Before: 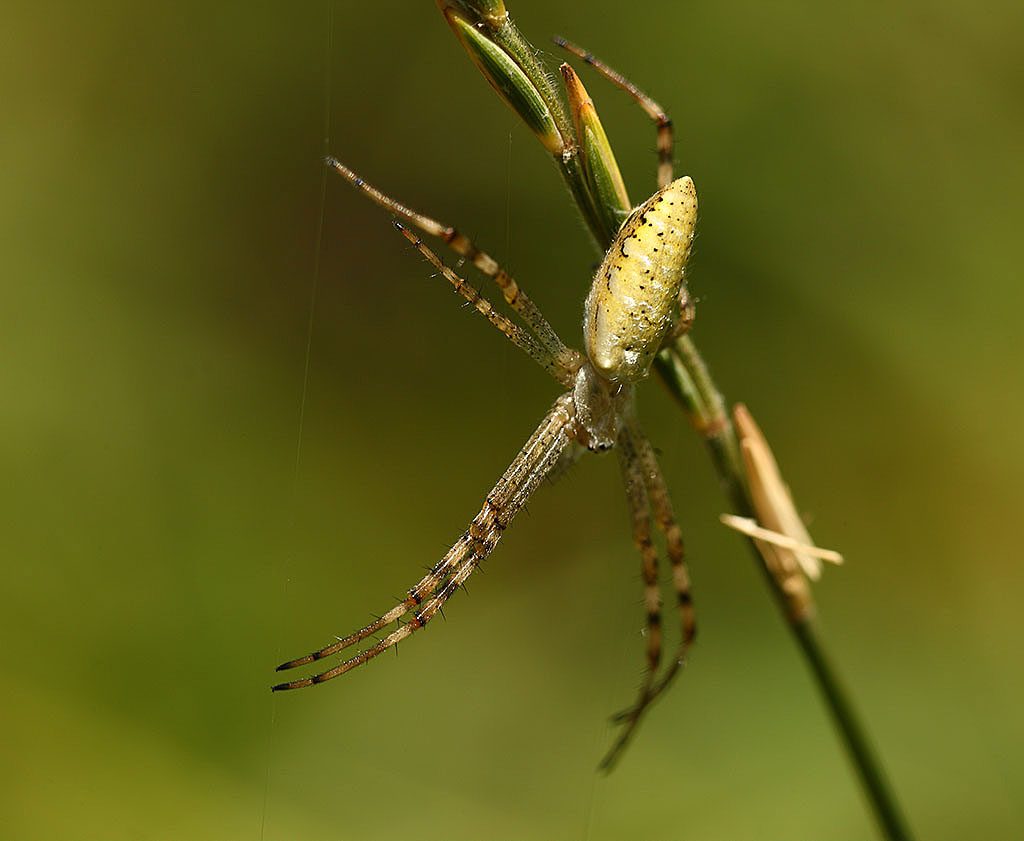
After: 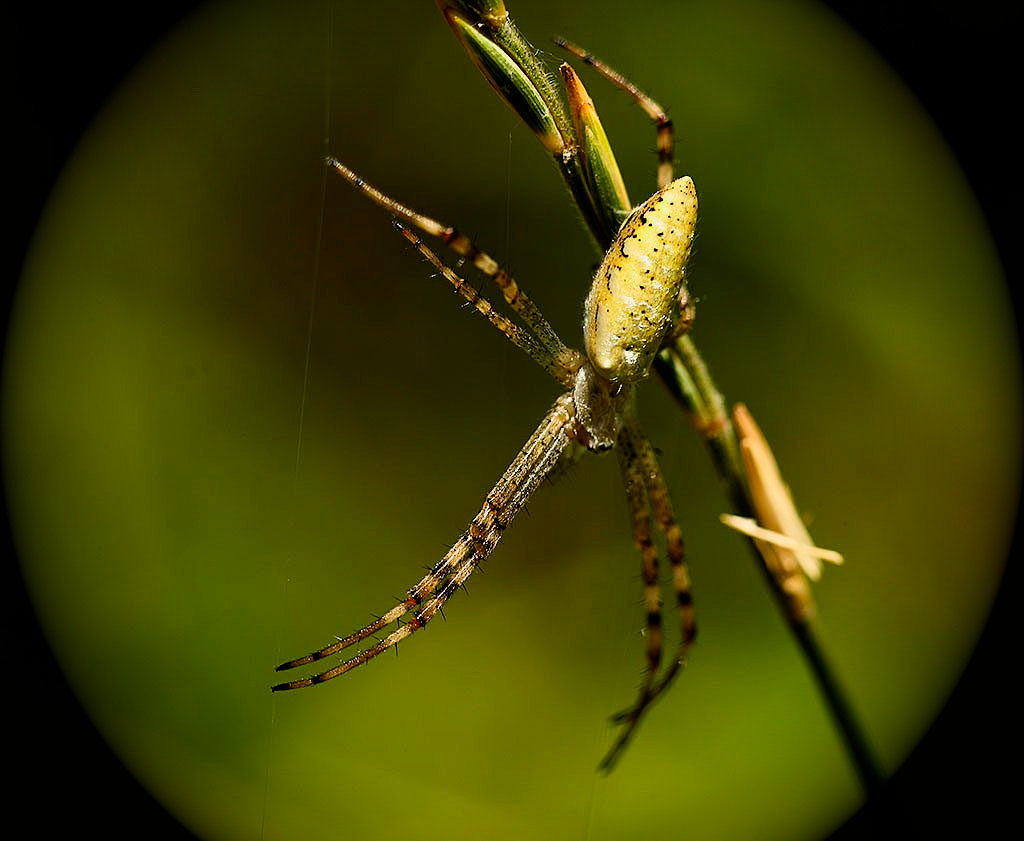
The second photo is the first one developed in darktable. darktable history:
vignetting: fall-off start 75.77%, fall-off radius 27.51%, brightness -0.999, saturation 0.494, width/height ratio 0.973
contrast equalizer: octaves 7, y [[0.6 ×6], [0.55 ×6], [0 ×6], [0 ×6], [0 ×6]], mix 0.162
contrast brightness saturation: contrast 0.16, saturation 0.33
filmic rgb: black relative exposure -8.03 EV, white relative exposure 4.06 EV, hardness 4.1, latitude 50.08%, contrast 1.101, add noise in highlights 0.002, color science v3 (2019), use custom middle-gray values true, iterations of high-quality reconstruction 0, contrast in highlights soft
